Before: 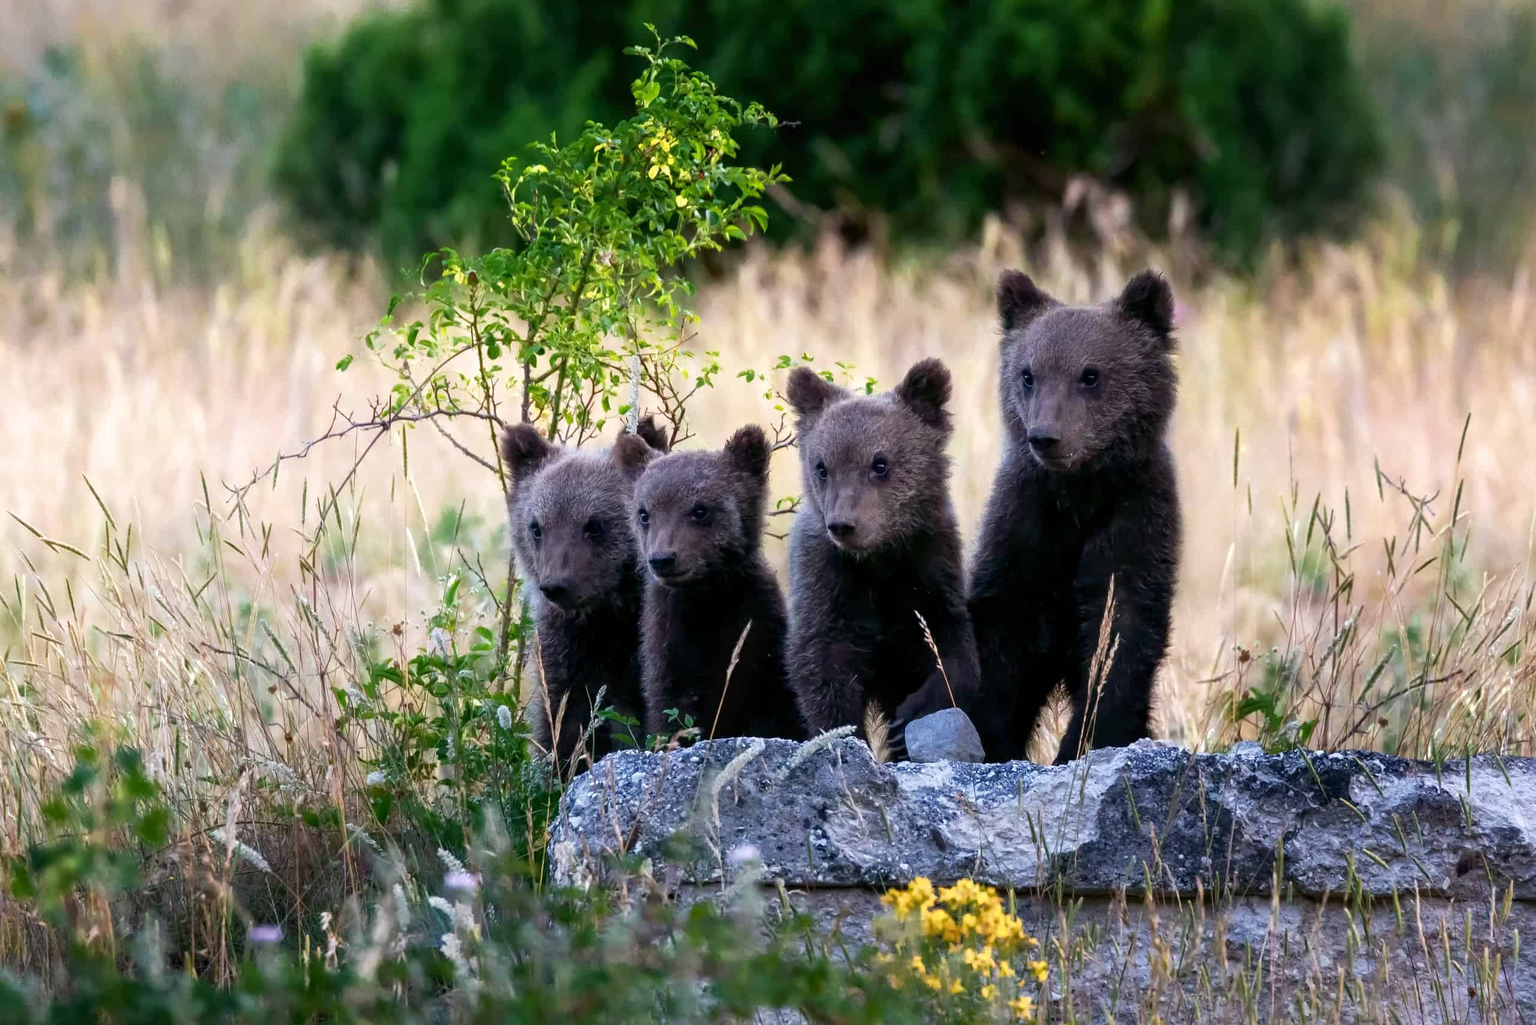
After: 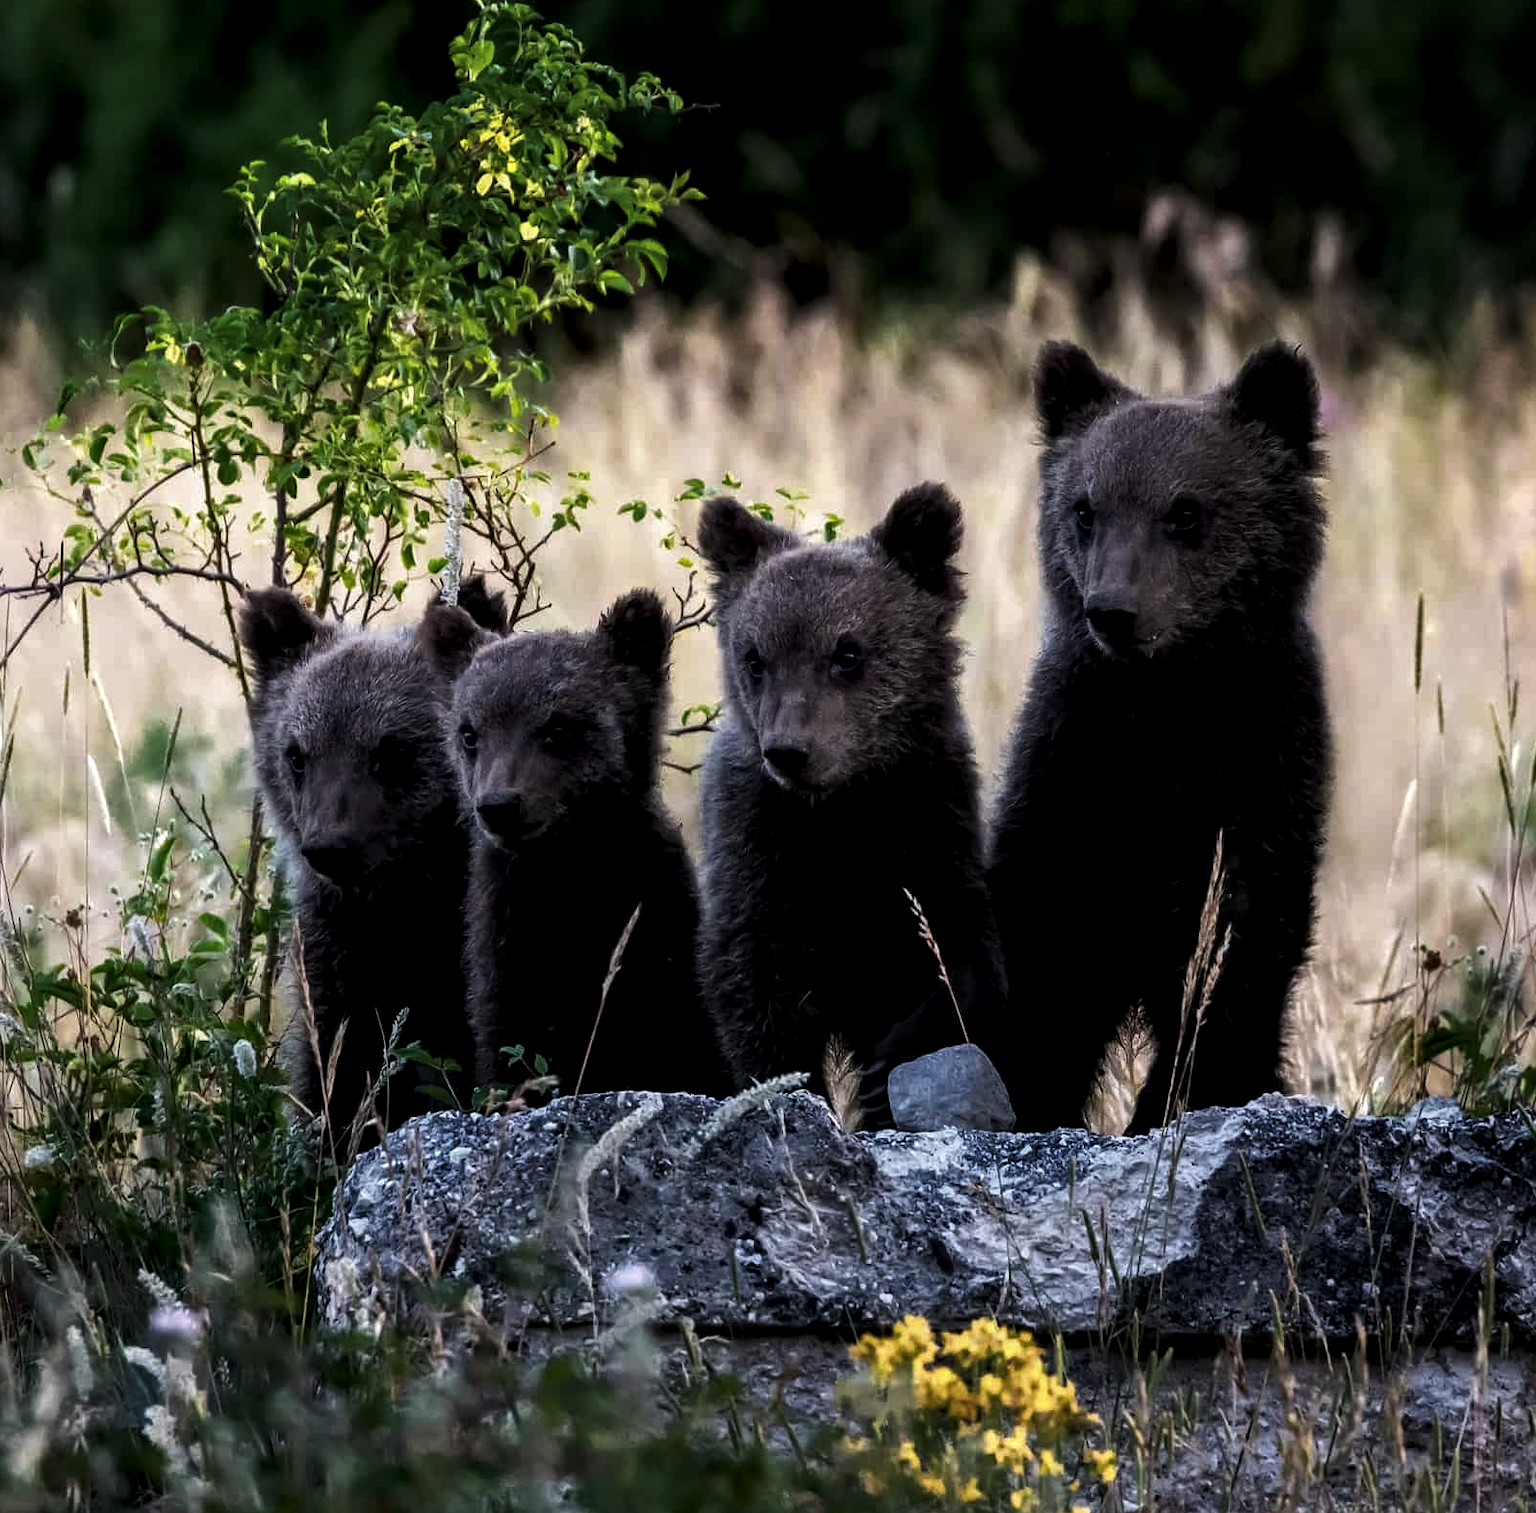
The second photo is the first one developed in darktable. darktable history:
crop and rotate: left 22.918%, top 5.629%, right 14.711%, bottom 2.247%
levels: mode automatic, black 8.58%, gray 59.42%, levels [0, 0.445, 1]
local contrast: shadows 94%
color balance: on, module defaults
